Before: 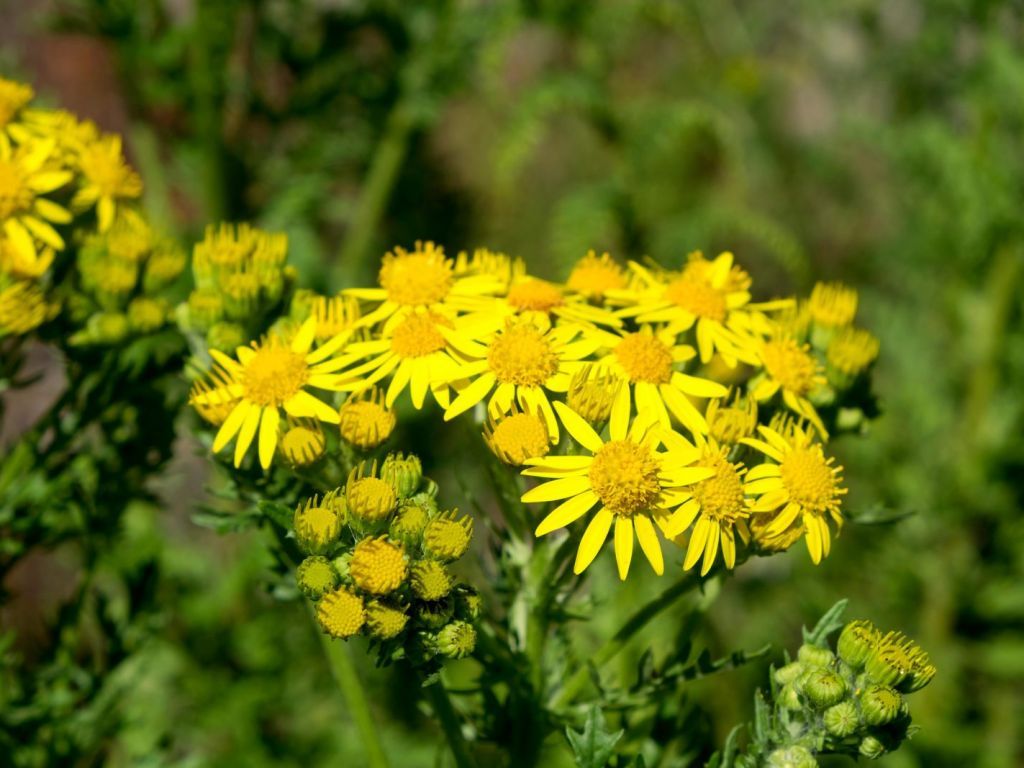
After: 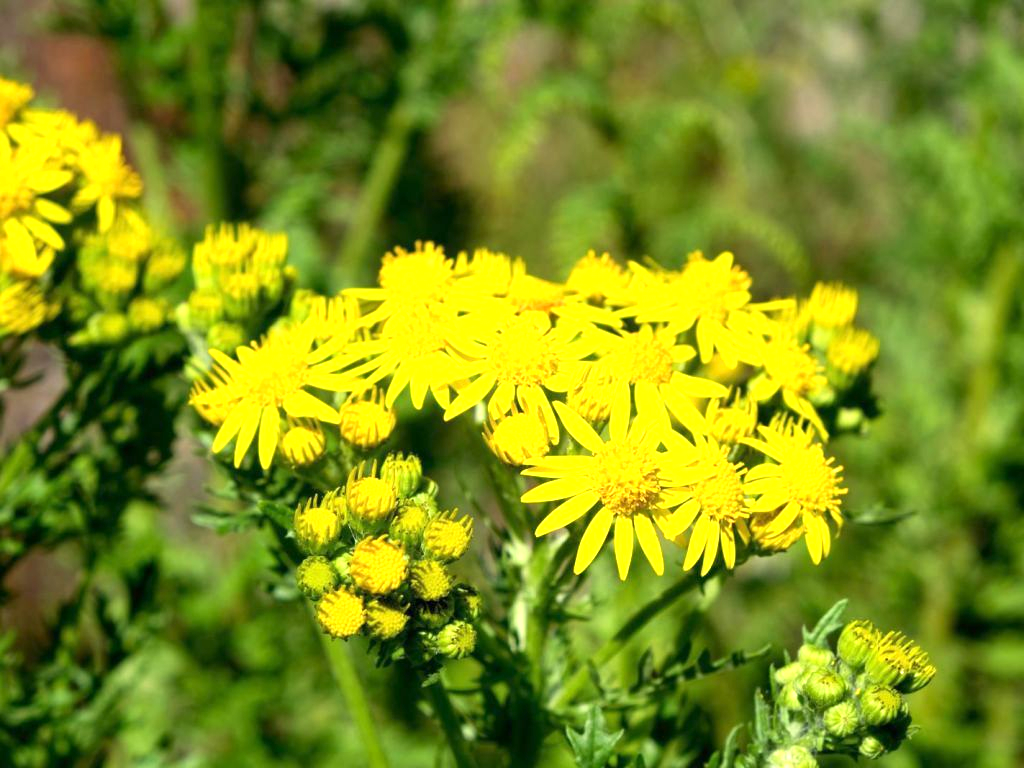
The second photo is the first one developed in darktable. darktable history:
exposure: exposure 0.941 EV, compensate highlight preservation false
tone equalizer: on, module defaults
